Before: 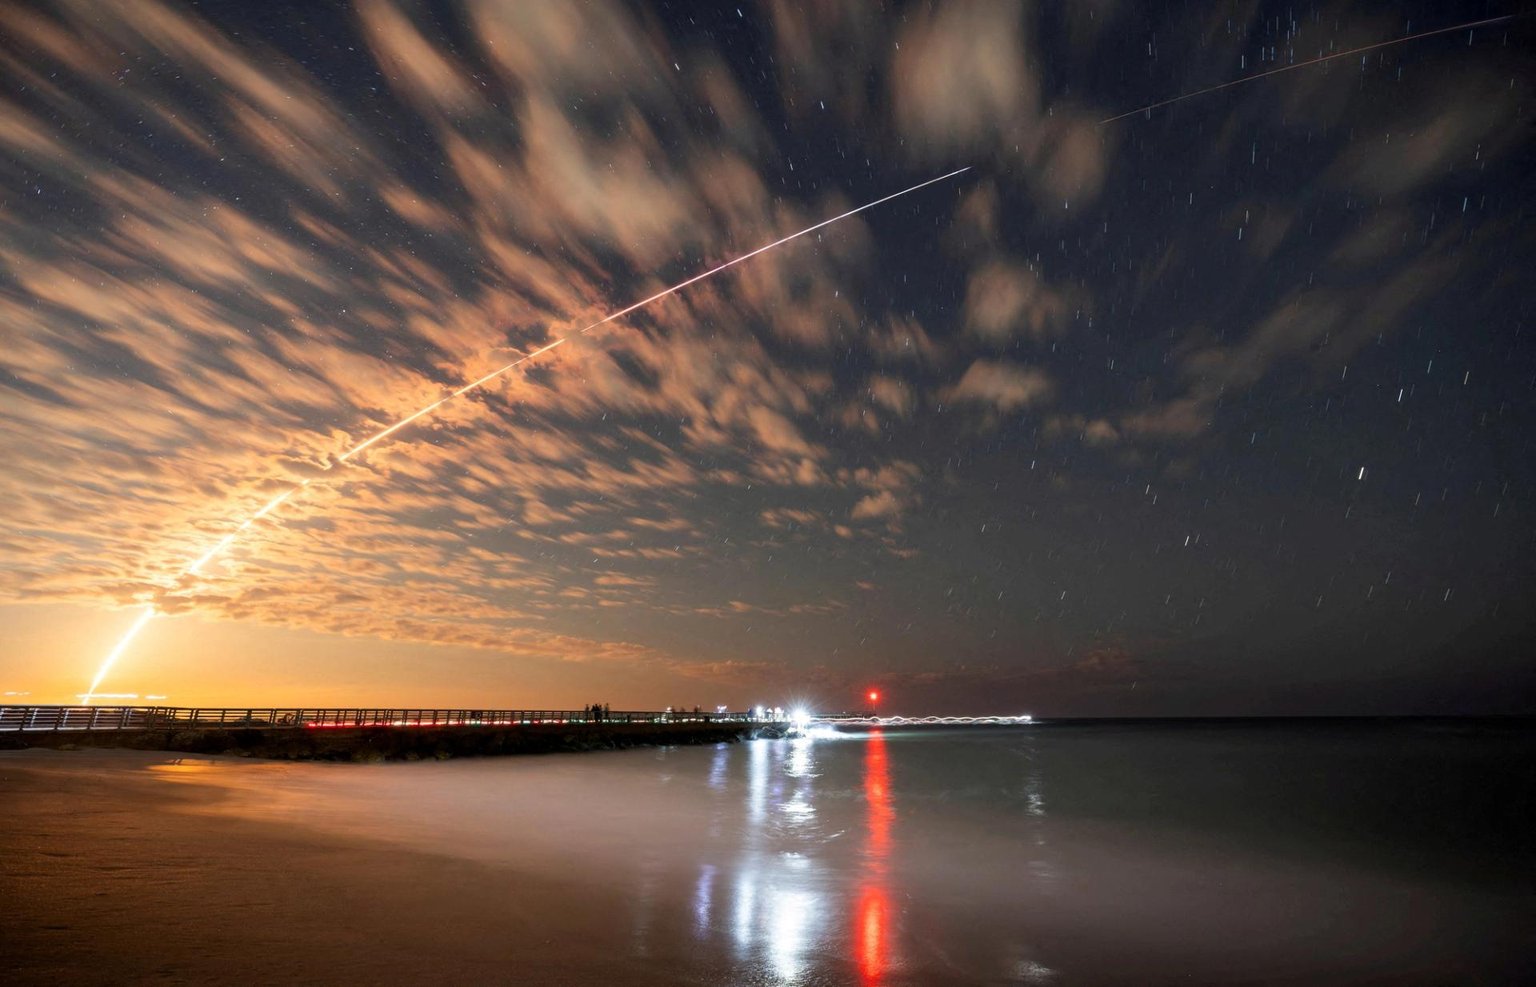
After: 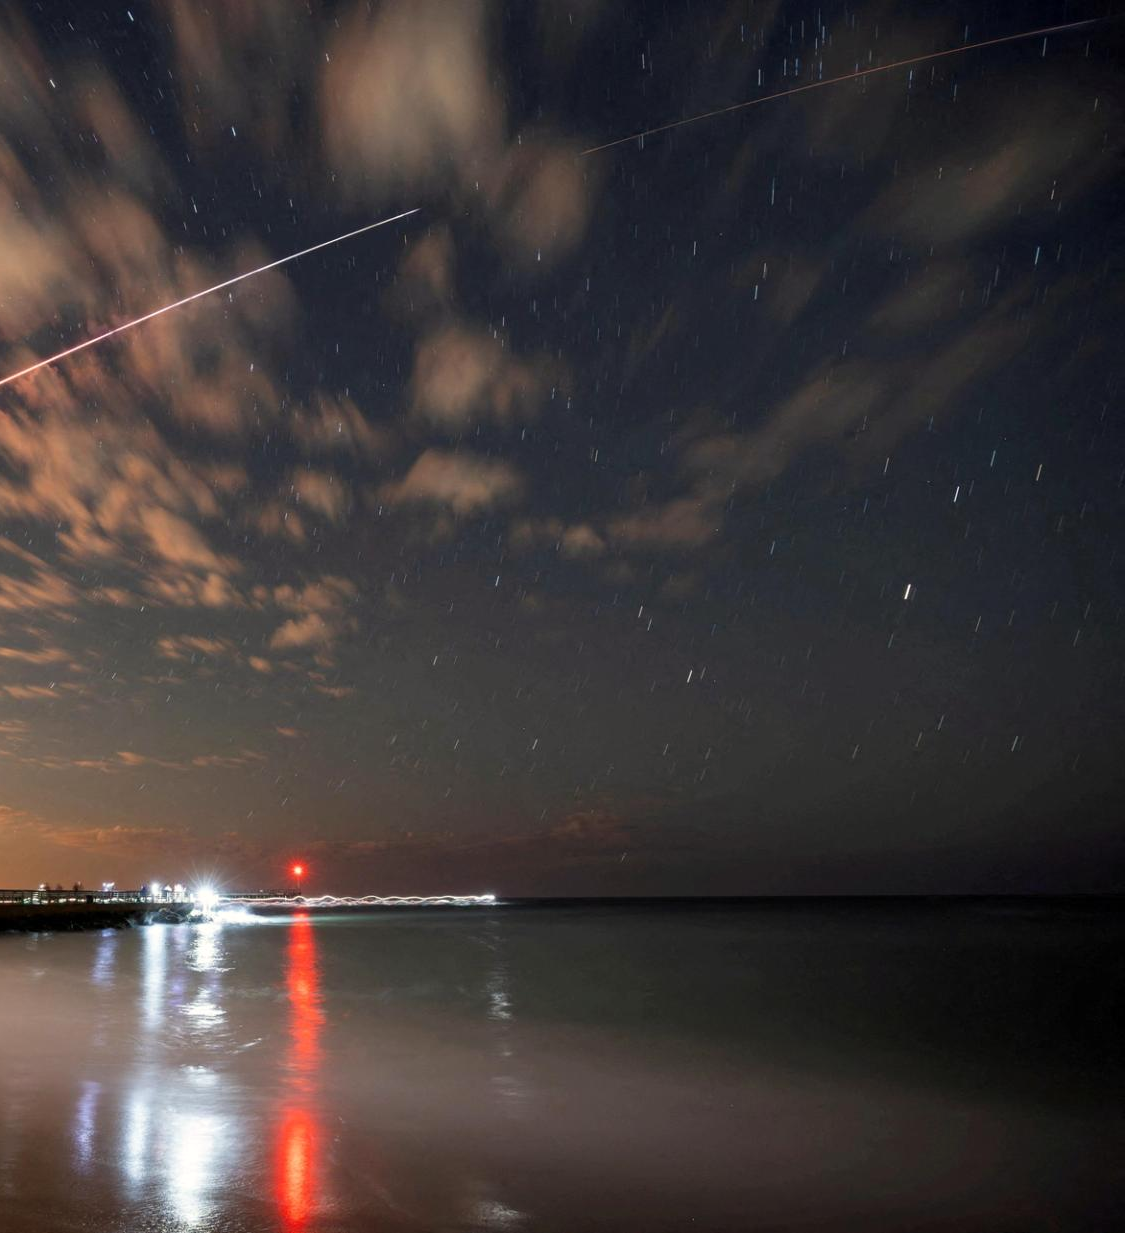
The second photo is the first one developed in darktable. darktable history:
crop: left 41.402%
white balance: red 1.009, blue 0.985
